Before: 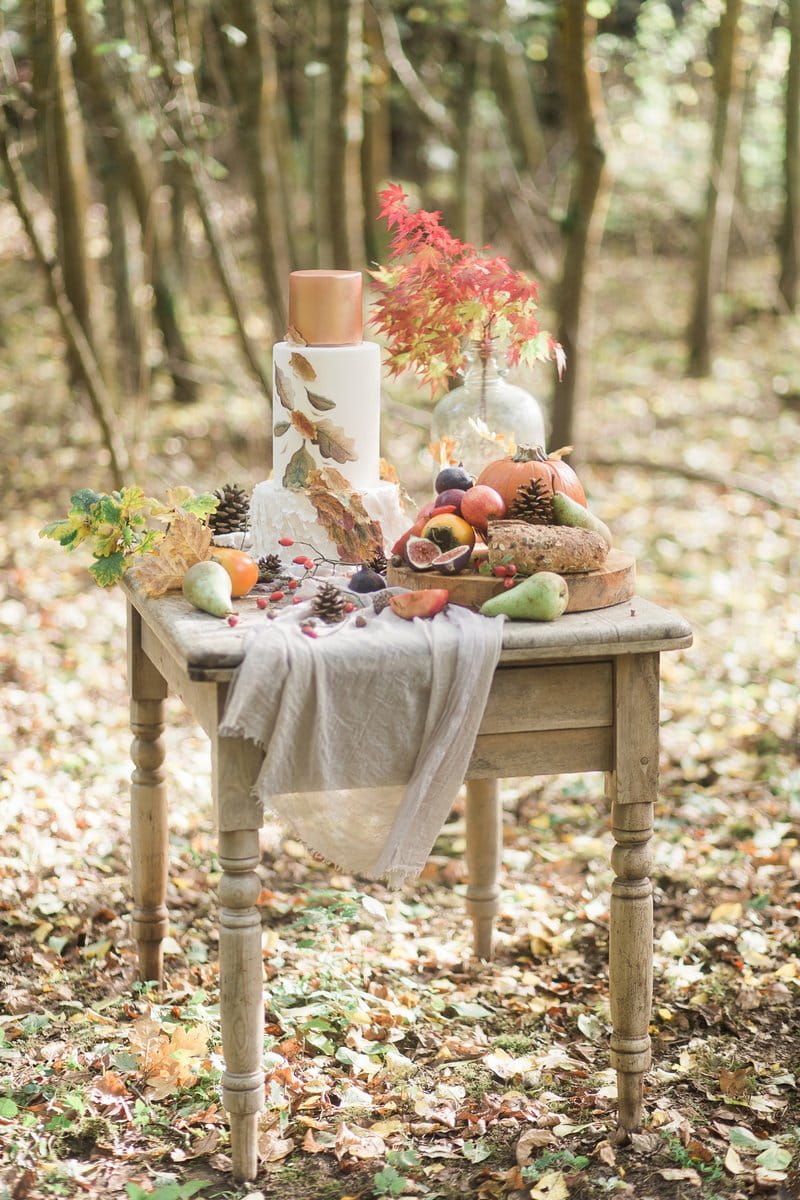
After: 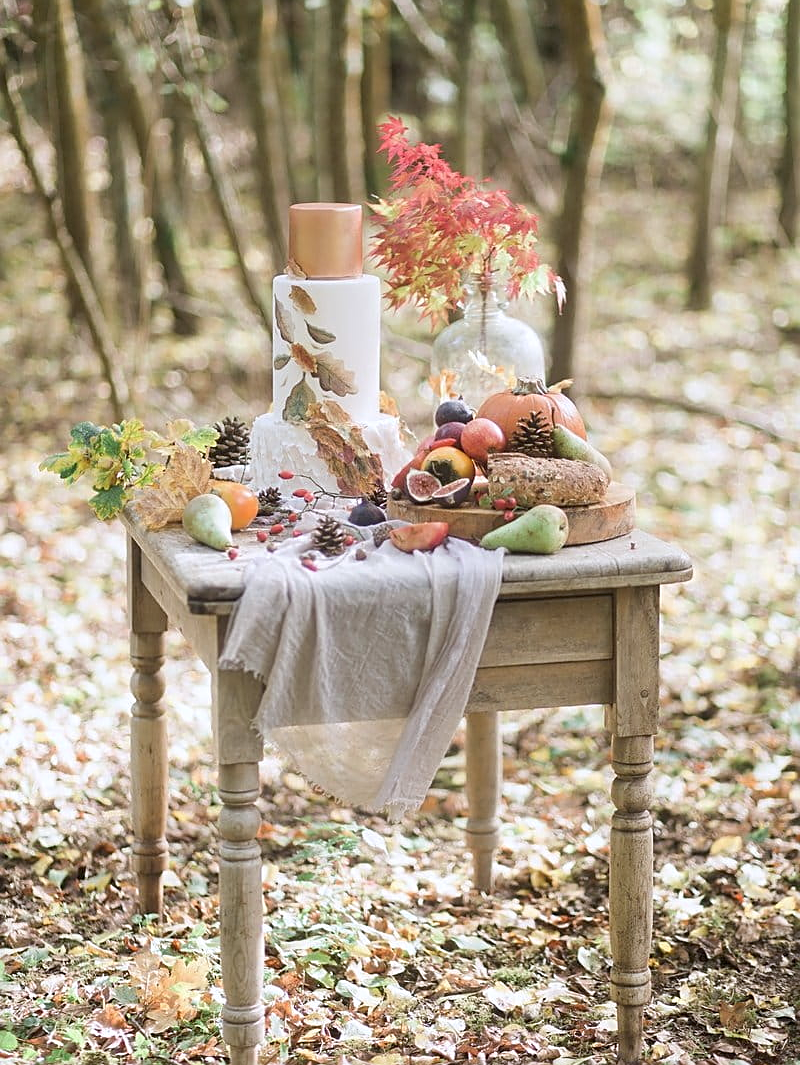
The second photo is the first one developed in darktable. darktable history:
white balance: red 0.984, blue 1.059
crop and rotate: top 5.609%, bottom 5.609%
sharpen: on, module defaults
